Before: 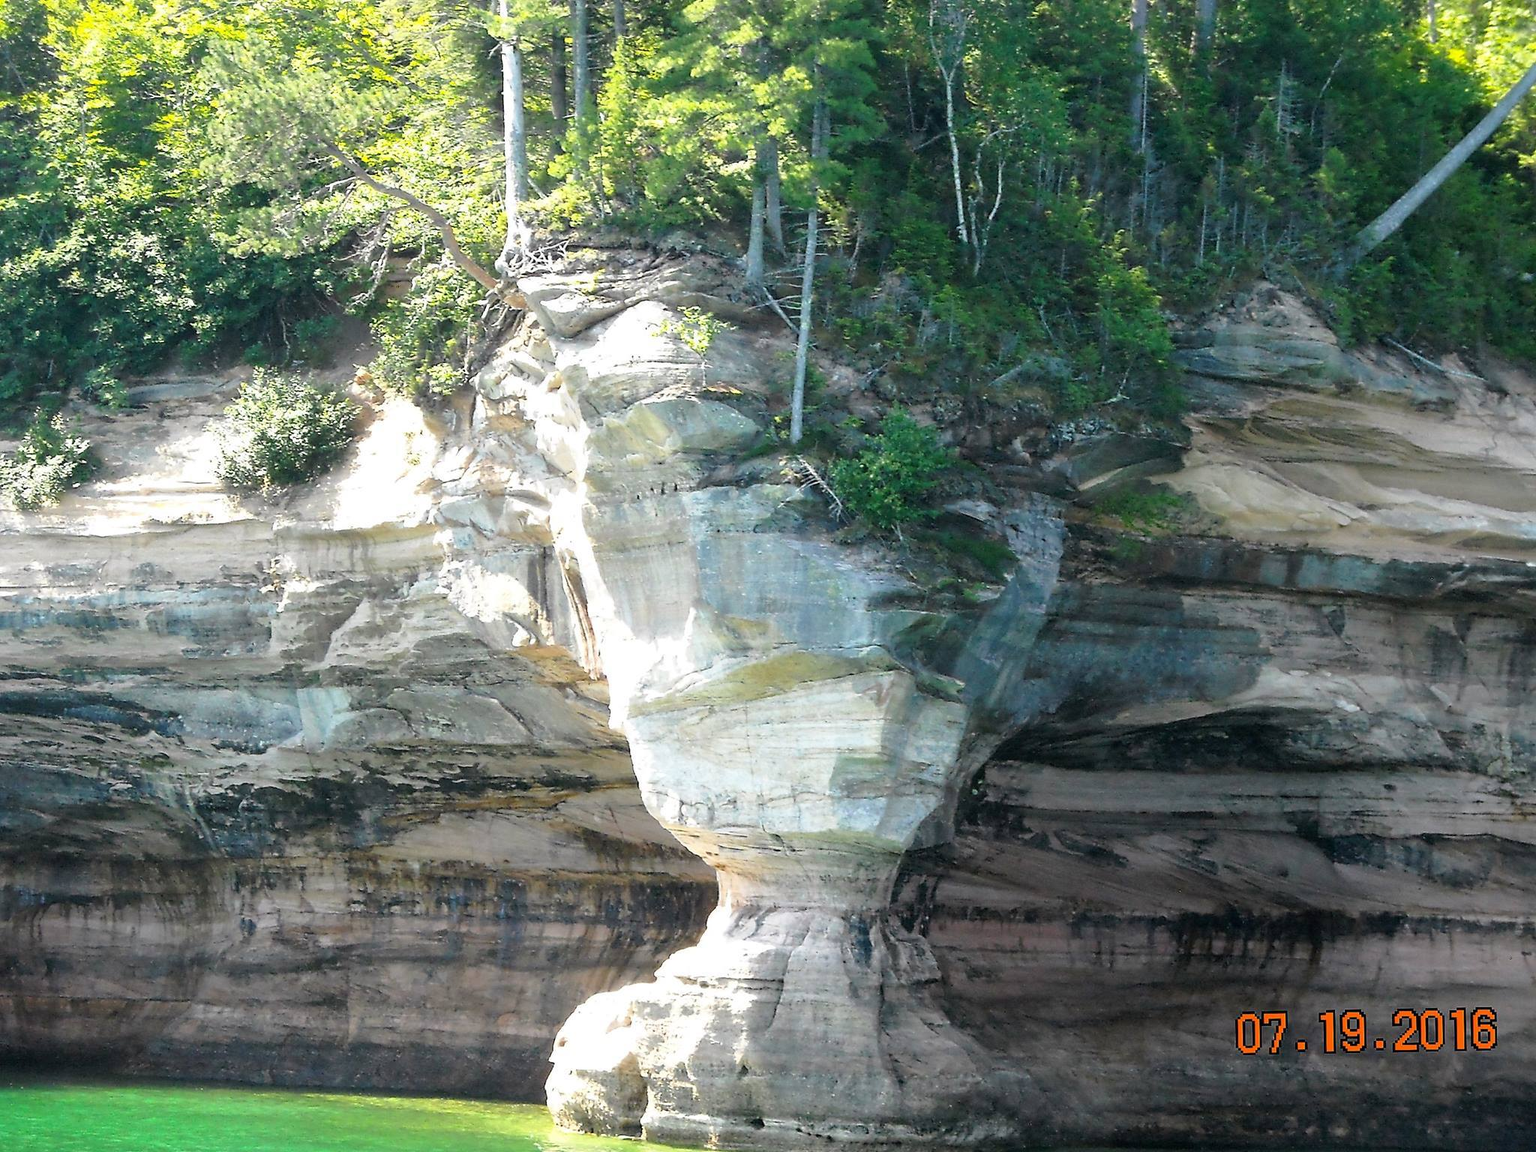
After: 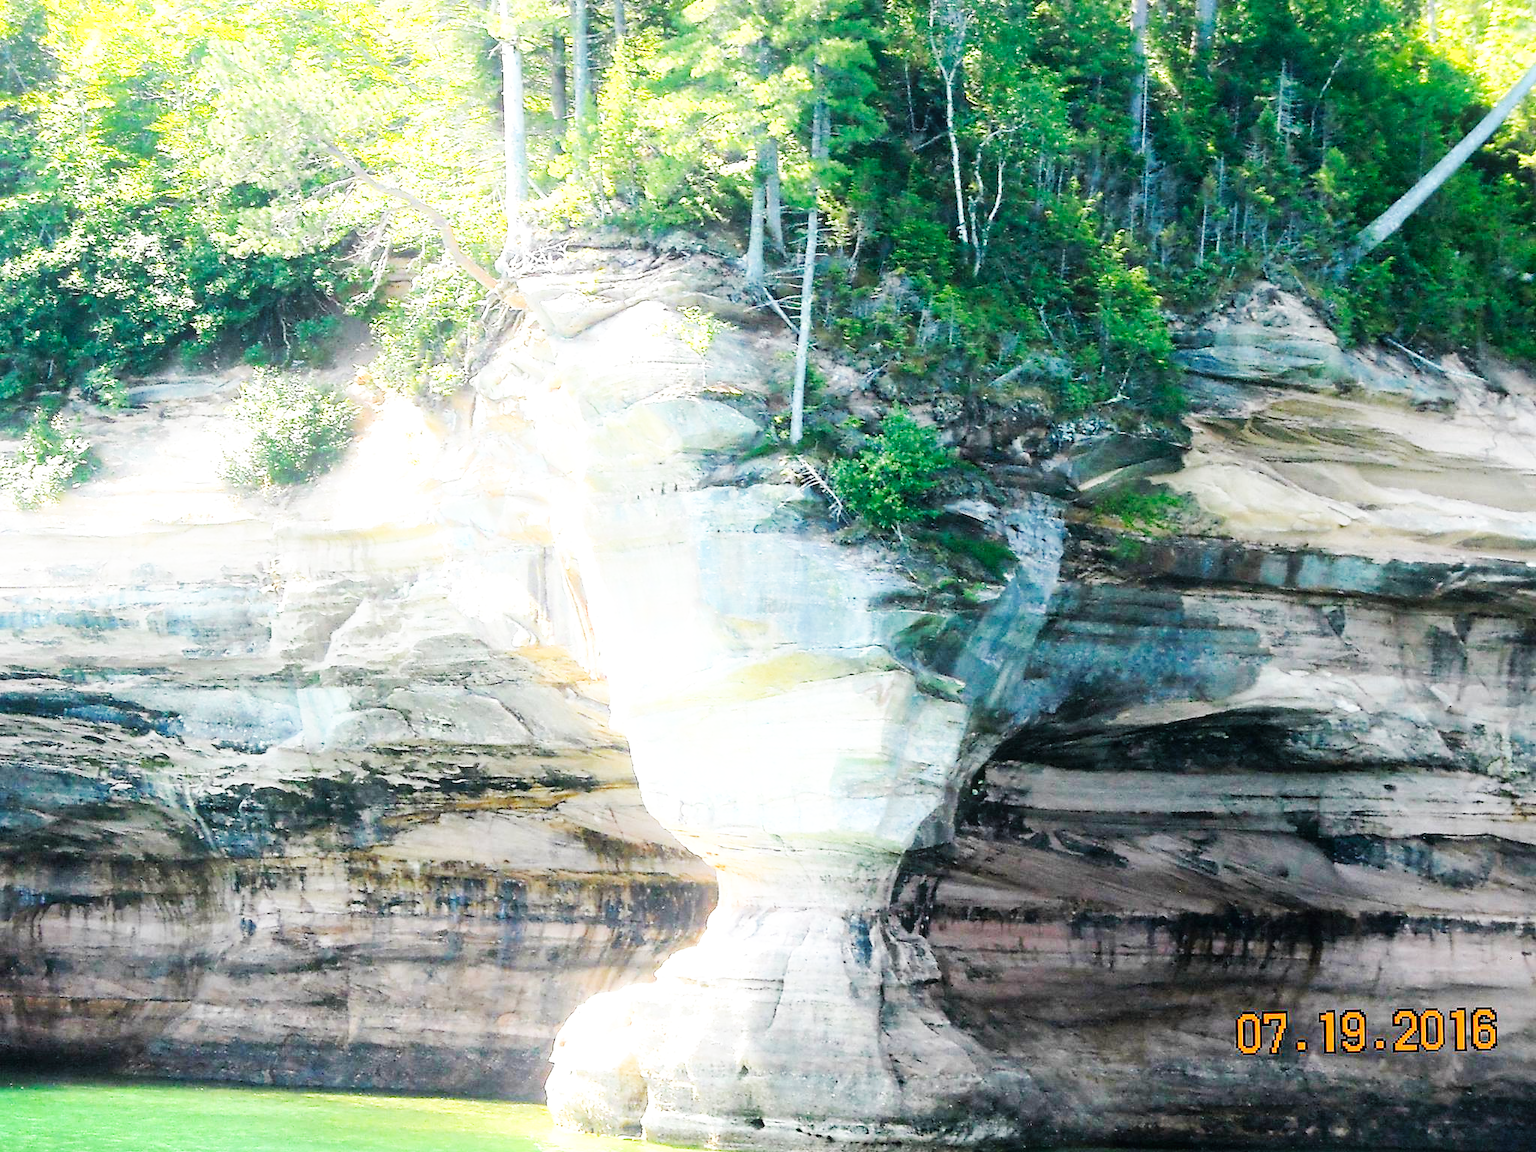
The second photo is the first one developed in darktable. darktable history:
base curve: curves: ch0 [(0, 0.003) (0.001, 0.002) (0.006, 0.004) (0.02, 0.022) (0.048, 0.086) (0.094, 0.234) (0.162, 0.431) (0.258, 0.629) (0.385, 0.8) (0.548, 0.918) (0.751, 0.988) (1, 1)], preserve colors none
bloom: size 13.65%, threshold 98.39%, strength 4.82%
exposure: compensate highlight preservation false
